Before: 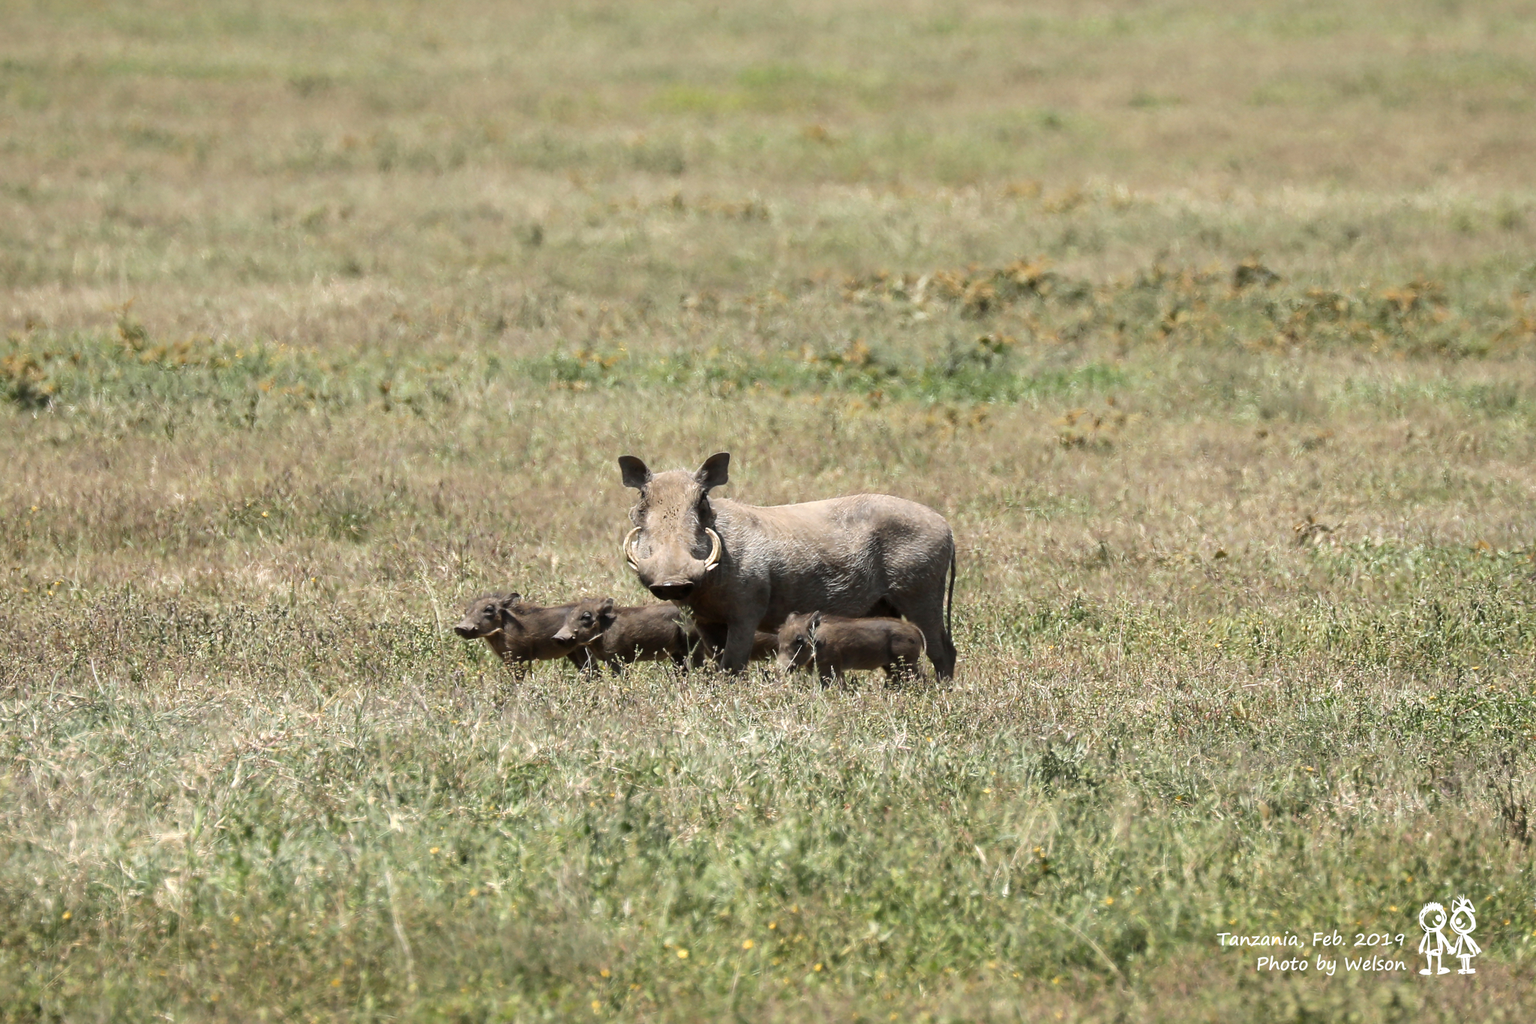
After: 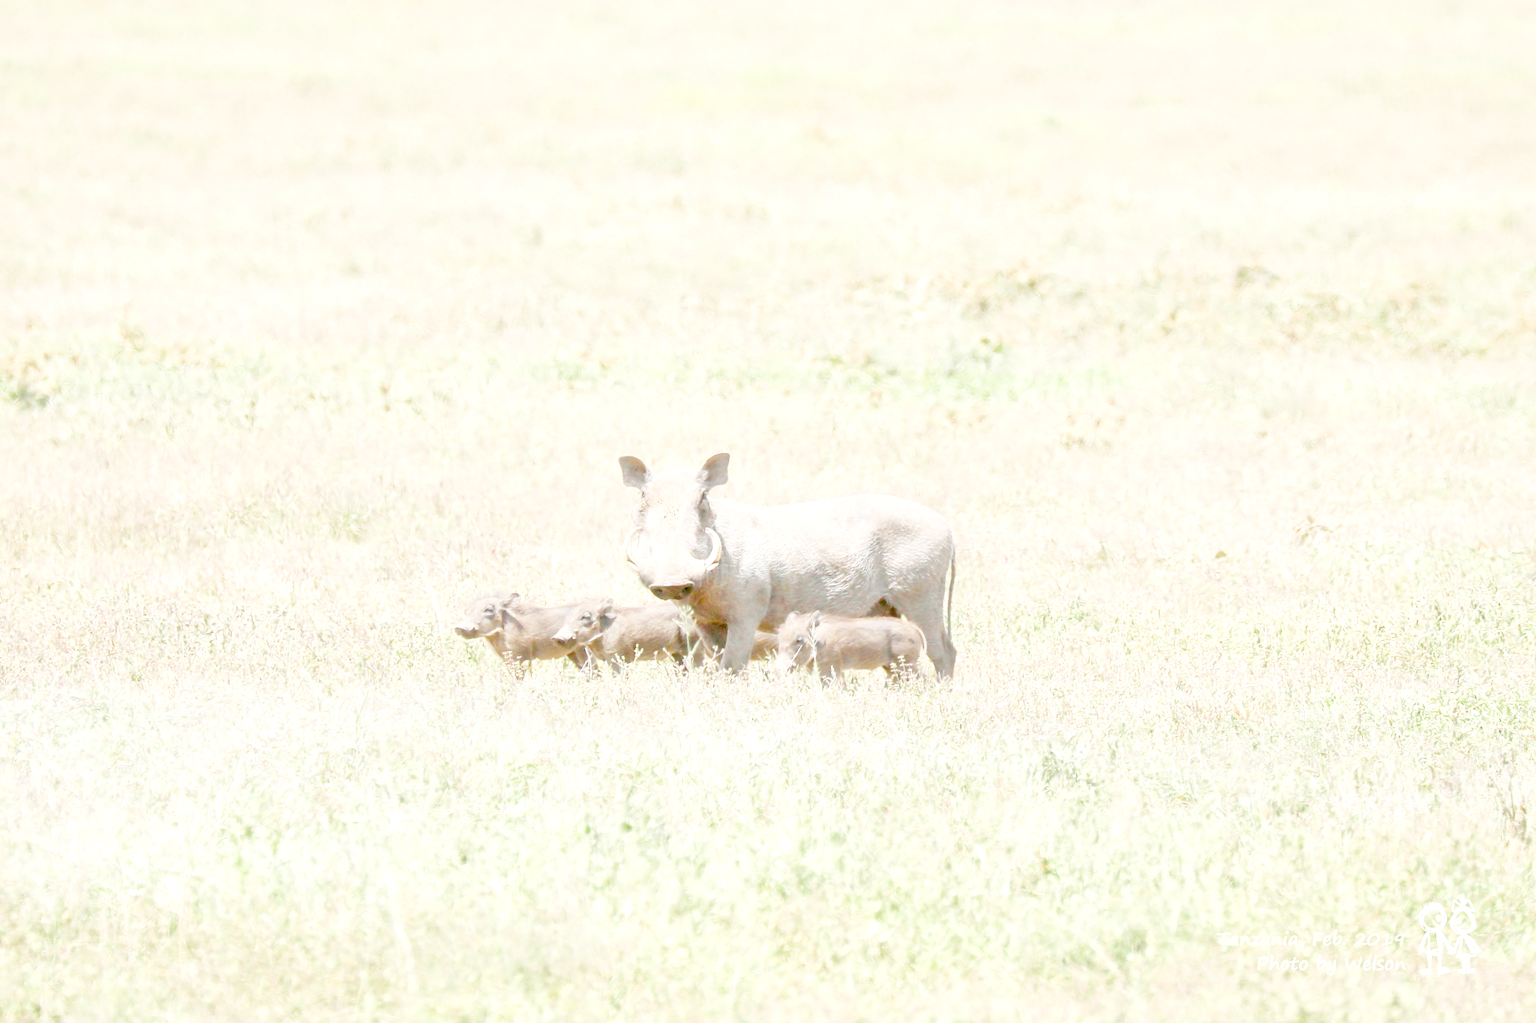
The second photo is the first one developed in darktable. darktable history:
exposure: exposure 0.6 EV, compensate highlight preservation false
color balance: output saturation 120%
local contrast: highlights 20%, shadows 70%, detail 170%
filmic rgb: middle gray luminance 2.5%, black relative exposure -10 EV, white relative exposure 7 EV, threshold 6 EV, dynamic range scaling 10%, target black luminance 0%, hardness 3.19, latitude 44.39%, contrast 0.682, highlights saturation mix 5%, shadows ↔ highlights balance 13.63%, add noise in highlights 0, color science v3 (2019), use custom middle-gray values true, iterations of high-quality reconstruction 0, contrast in highlights soft, enable highlight reconstruction true
